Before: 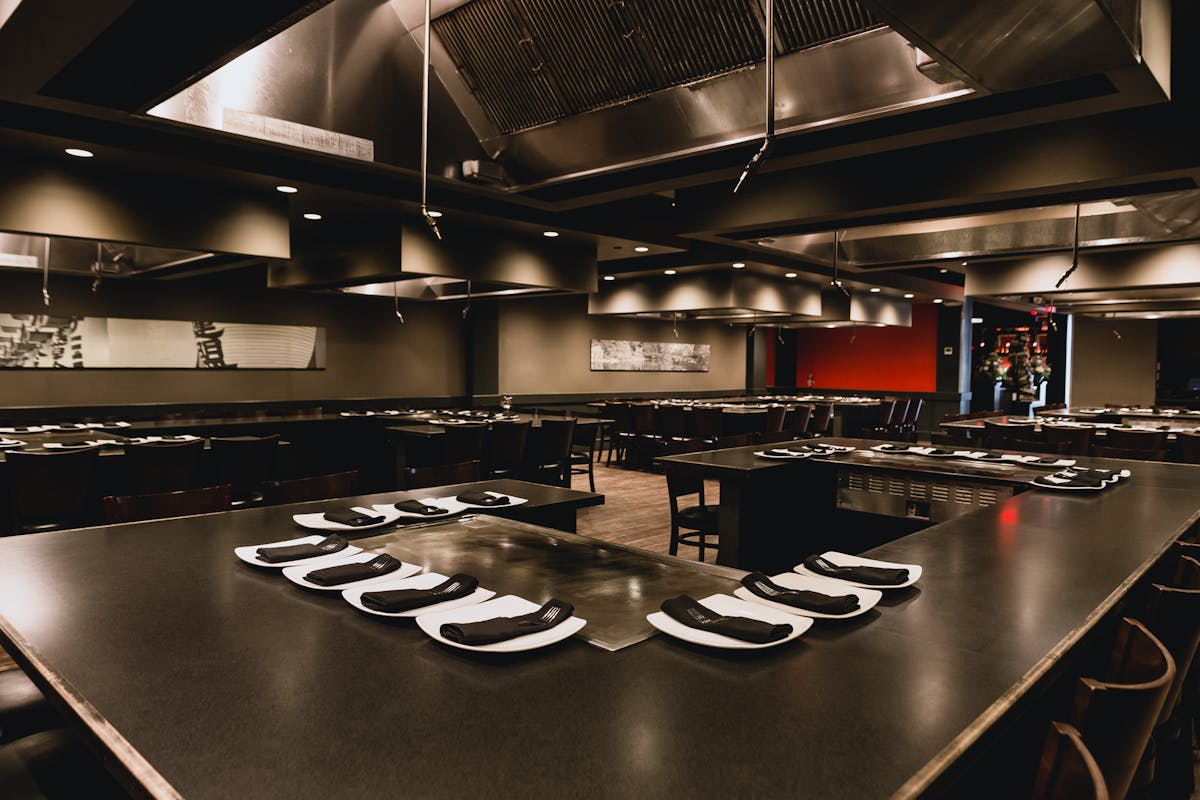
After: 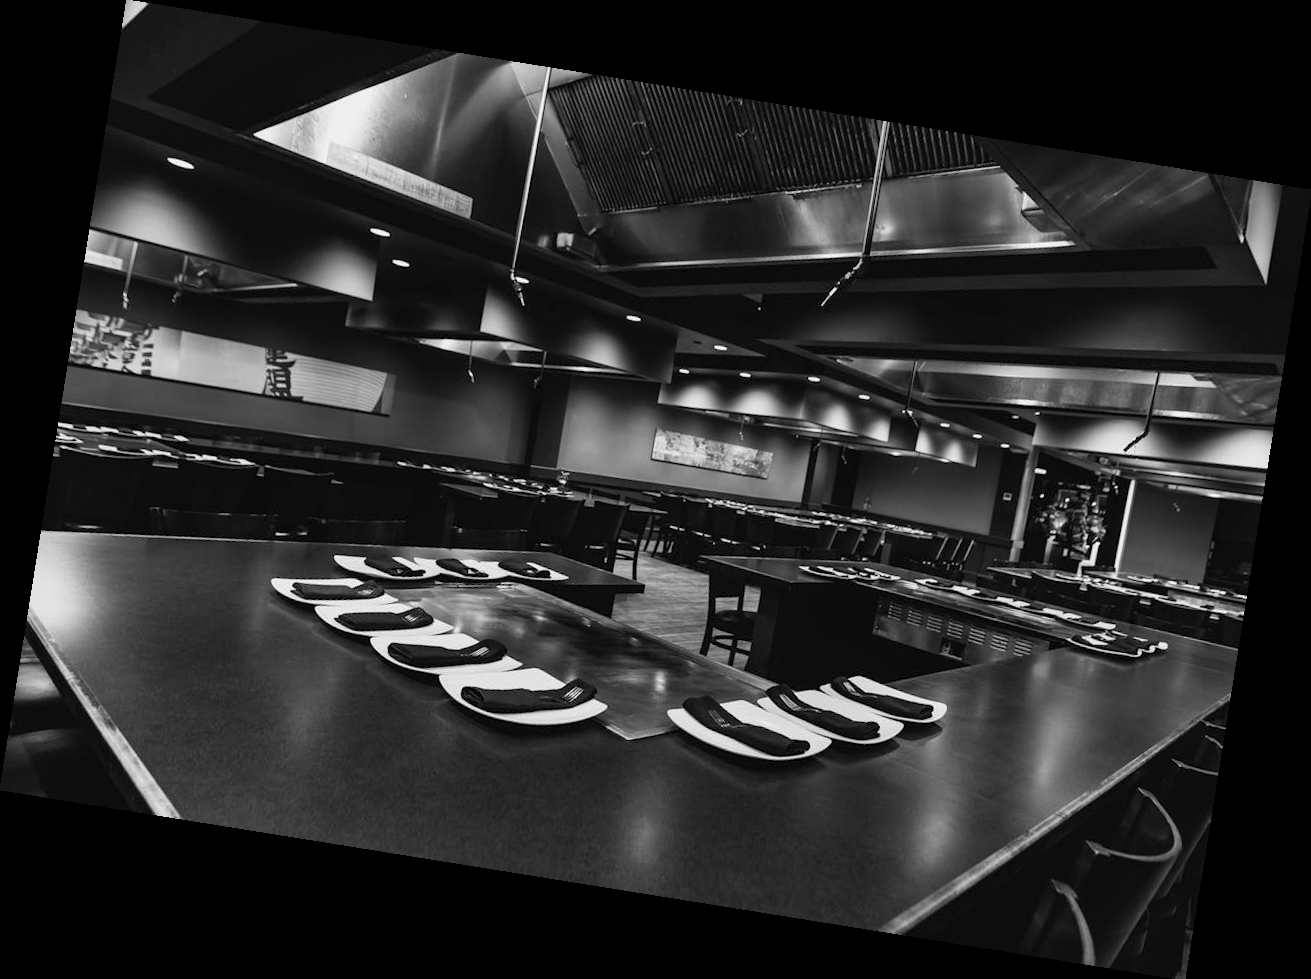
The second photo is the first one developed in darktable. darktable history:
monochrome: a -4.13, b 5.16, size 1
rotate and perspective: rotation 9.12°, automatic cropping off
local contrast: highlights 100%, shadows 100%, detail 120%, midtone range 0.2
